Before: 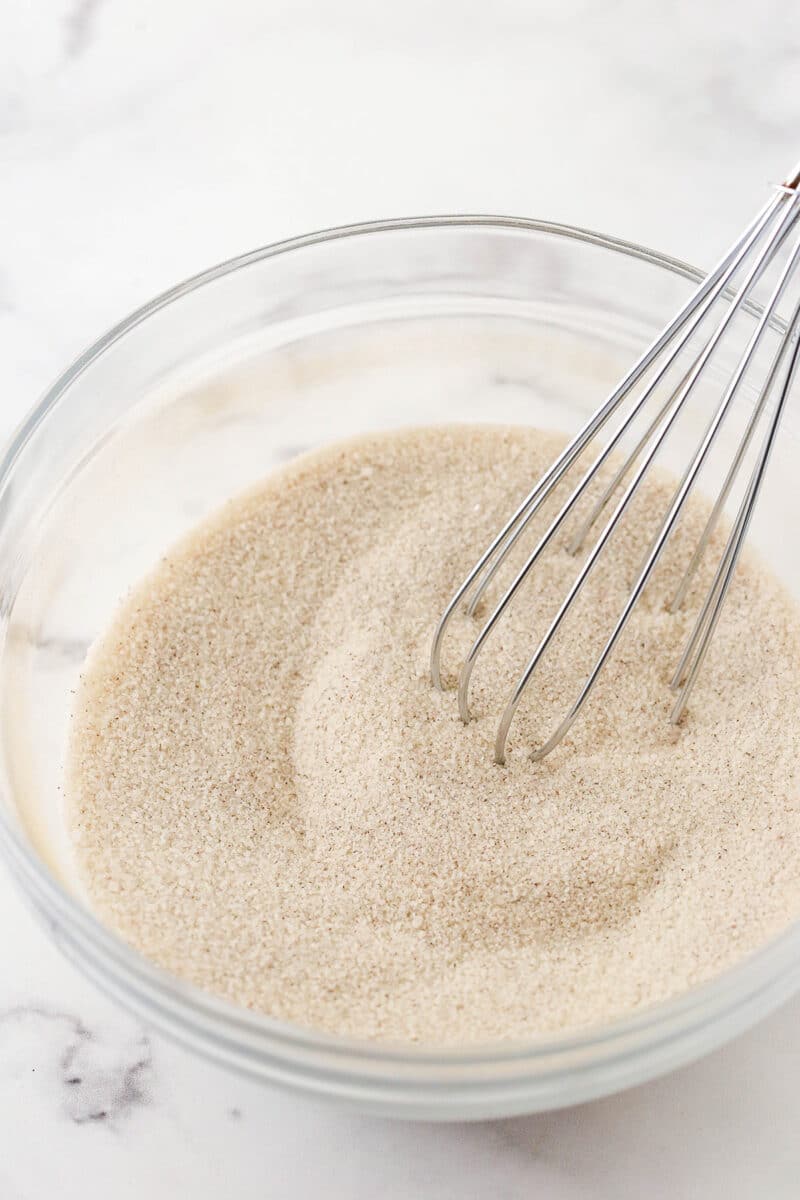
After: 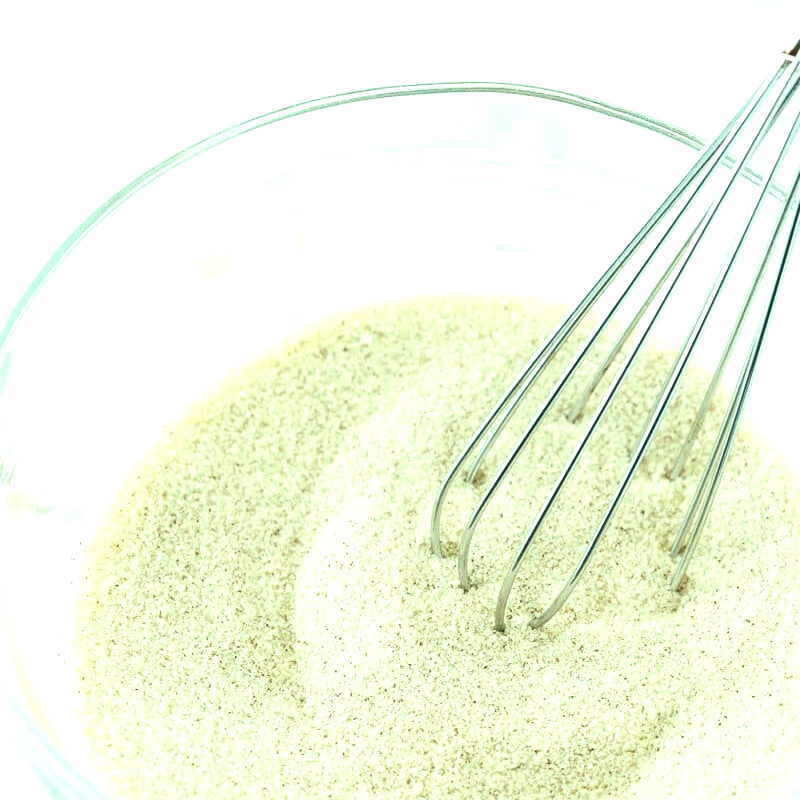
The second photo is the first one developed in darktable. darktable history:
crop: top 11.166%, bottom 22.168%
exposure: black level correction -0.023, exposure -0.039 EV, compensate highlight preservation false
color balance rgb: shadows lift › luminance -7.7%, shadows lift › chroma 2.13%, shadows lift › hue 165.27°, power › luminance -7.77%, power › chroma 1.1%, power › hue 215.88°, highlights gain › luminance 15.15%, highlights gain › chroma 7%, highlights gain › hue 125.57°, global offset › luminance -0.33%, global offset › chroma 0.11%, global offset › hue 165.27°, perceptual saturation grading › global saturation 24.42%, perceptual saturation grading › highlights -24.42%, perceptual saturation grading › mid-tones 24.42%, perceptual saturation grading › shadows 40%, perceptual brilliance grading › global brilliance -5%, perceptual brilliance grading › highlights 24.42%, perceptual brilliance grading › mid-tones 7%, perceptual brilliance grading › shadows -5%
